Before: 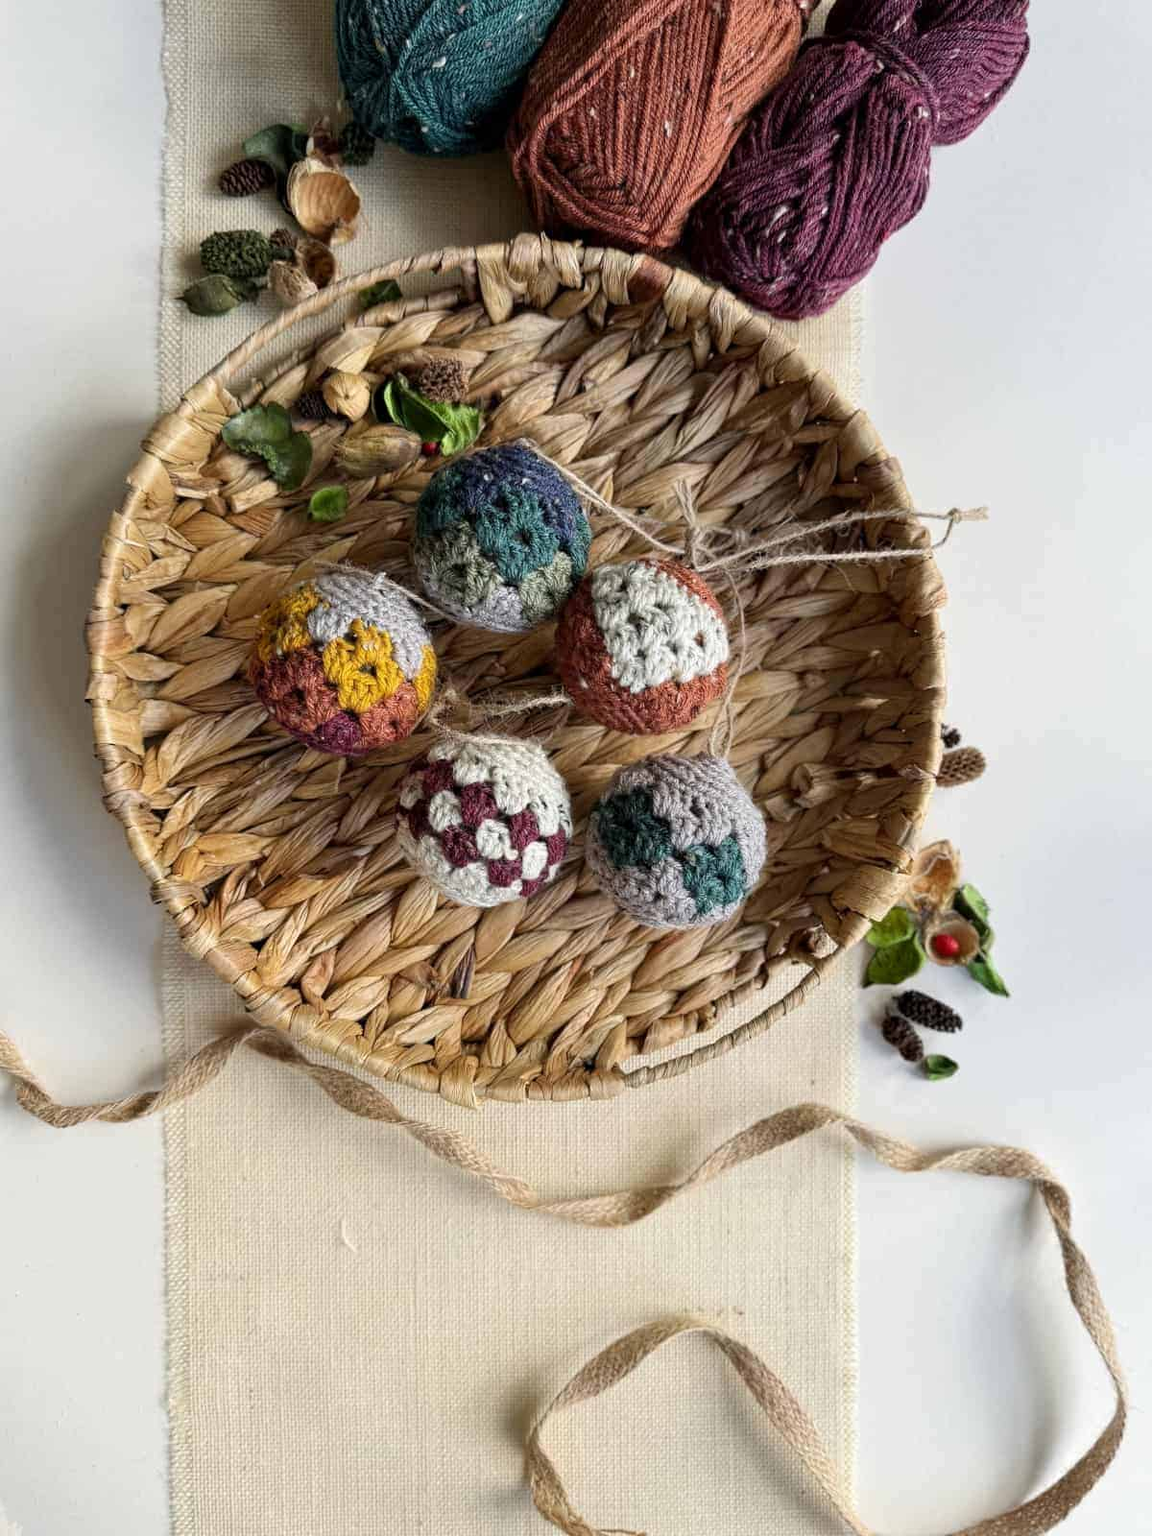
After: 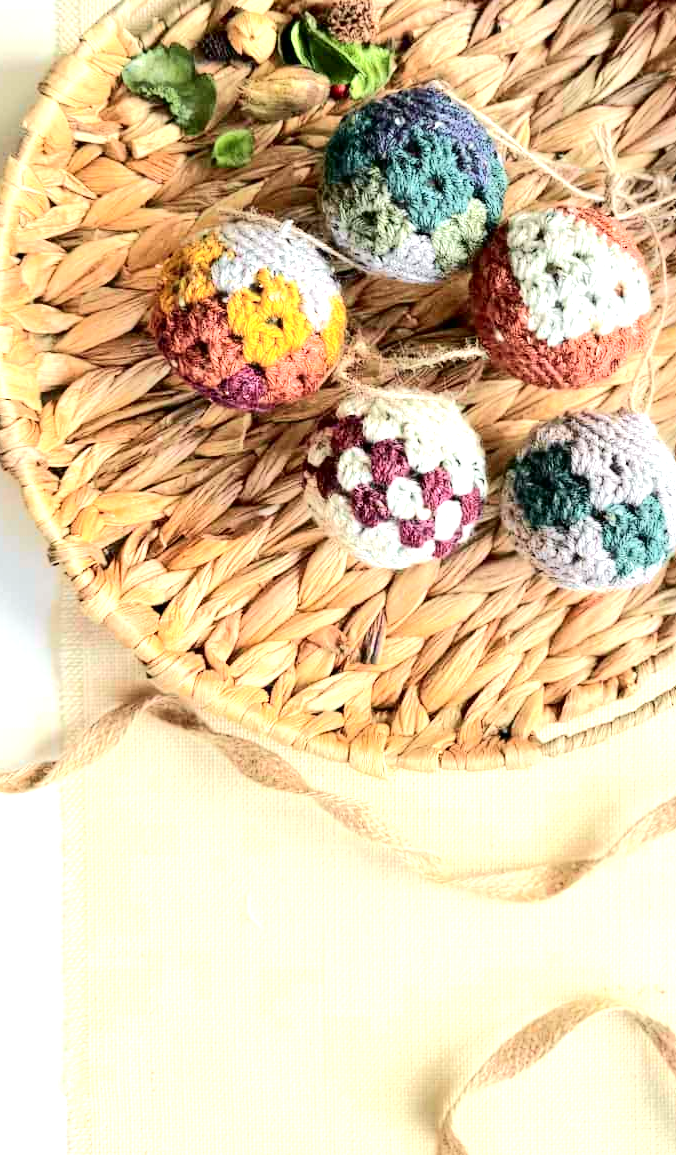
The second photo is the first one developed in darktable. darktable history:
exposure: black level correction 0, exposure 1.292 EV, compensate exposure bias true, compensate highlight preservation false
tone curve: curves: ch0 [(0, 0) (0.037, 0.011) (0.135, 0.093) (0.266, 0.281) (0.461, 0.555) (0.581, 0.716) (0.675, 0.793) (0.767, 0.849) (0.91, 0.924) (1, 0.979)]; ch1 [(0, 0) (0.292, 0.278) (0.431, 0.418) (0.493, 0.479) (0.506, 0.5) (0.532, 0.537) (0.562, 0.581) (0.641, 0.663) (0.754, 0.76) (1, 1)]; ch2 [(0, 0) (0.294, 0.3) (0.361, 0.372) (0.429, 0.445) (0.478, 0.486) (0.502, 0.498) (0.518, 0.522) (0.531, 0.549) (0.561, 0.59) (0.64, 0.655) (0.693, 0.706) (0.845, 0.833) (1, 0.951)], color space Lab, independent channels, preserve colors none
crop: left 9.146%, top 23.558%, right 34.519%, bottom 4.204%
